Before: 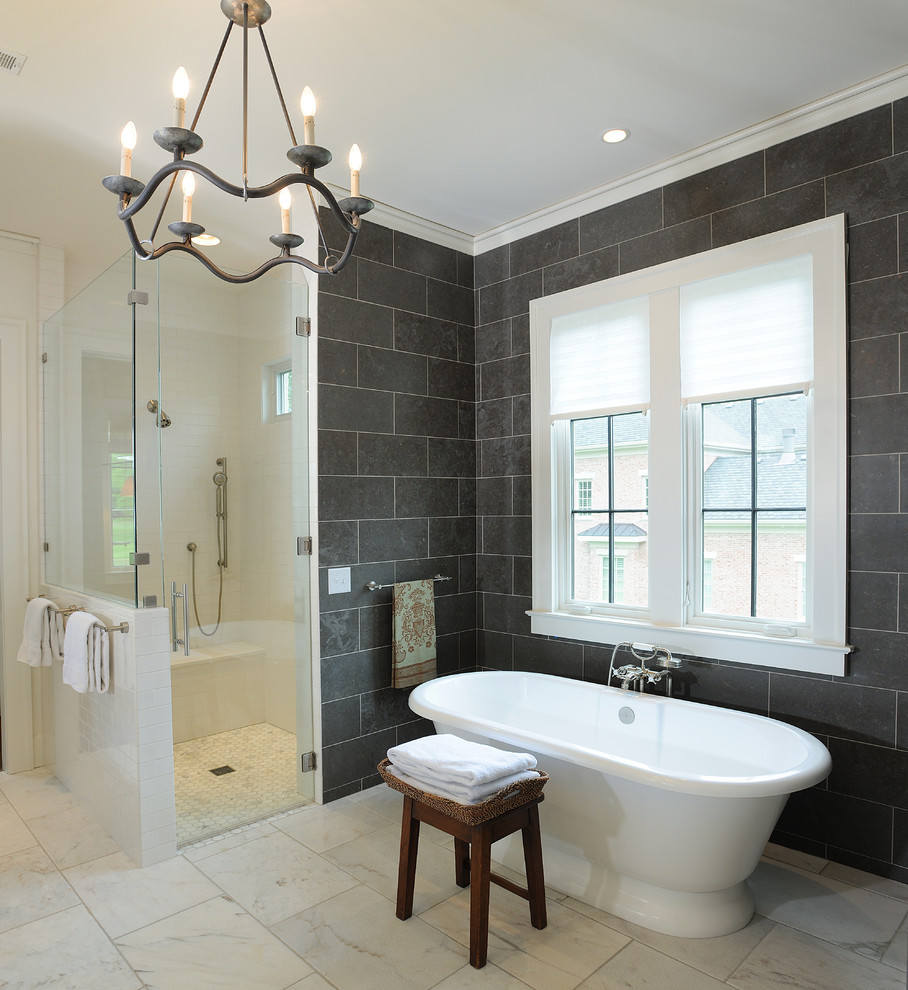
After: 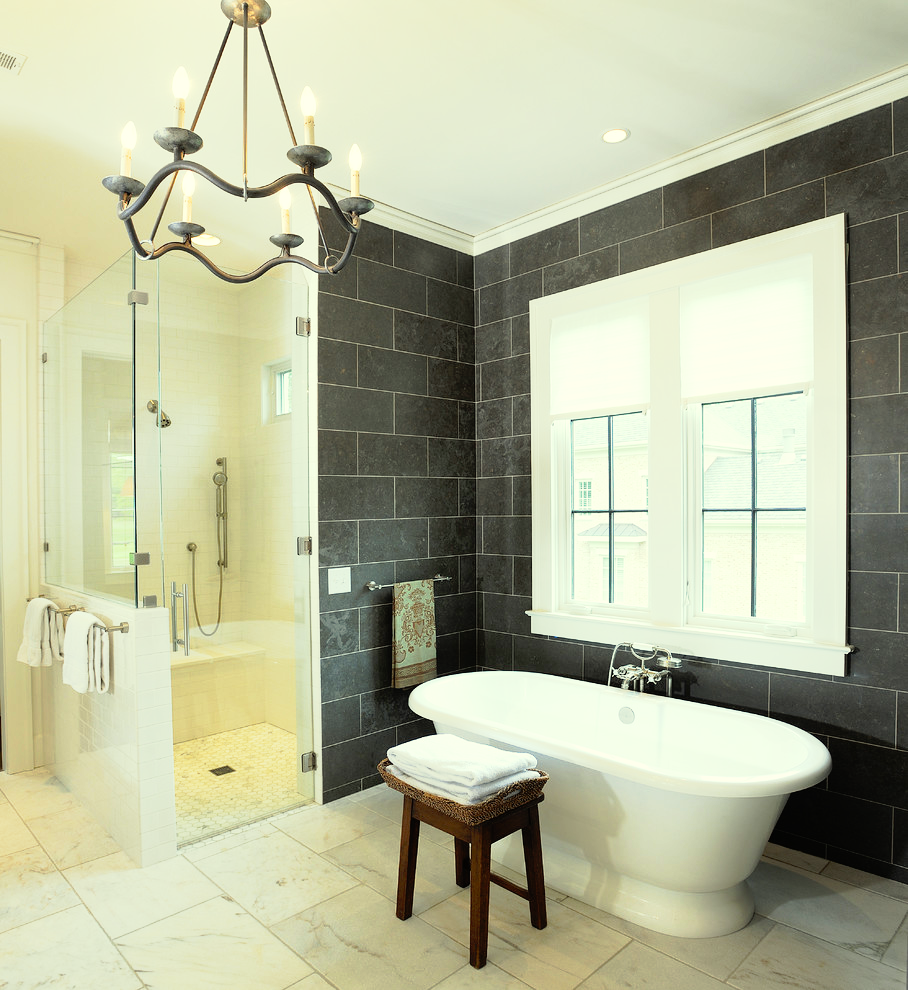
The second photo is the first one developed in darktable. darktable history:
tone curve: curves: ch0 [(0, 0) (0.105, 0.068) (0.181, 0.185) (0.28, 0.291) (0.384, 0.404) (0.485, 0.531) (0.638, 0.681) (0.795, 0.879) (1, 0.977)]; ch1 [(0, 0) (0.161, 0.092) (0.35, 0.33) (0.379, 0.401) (0.456, 0.469) (0.504, 0.5) (0.512, 0.514) (0.58, 0.597) (0.635, 0.646) (1, 1)]; ch2 [(0, 0) (0.371, 0.362) (0.437, 0.437) (0.5, 0.5) (0.53, 0.523) (0.56, 0.58) (0.622, 0.606) (1, 1)], preserve colors none
tone equalizer: -8 EV -0.385 EV, -7 EV -0.376 EV, -6 EV -0.369 EV, -5 EV -0.223 EV, -3 EV 0.208 EV, -2 EV 0.308 EV, -1 EV 0.387 EV, +0 EV 0.391 EV
color correction: highlights a* -5.81, highlights b* 11.36
